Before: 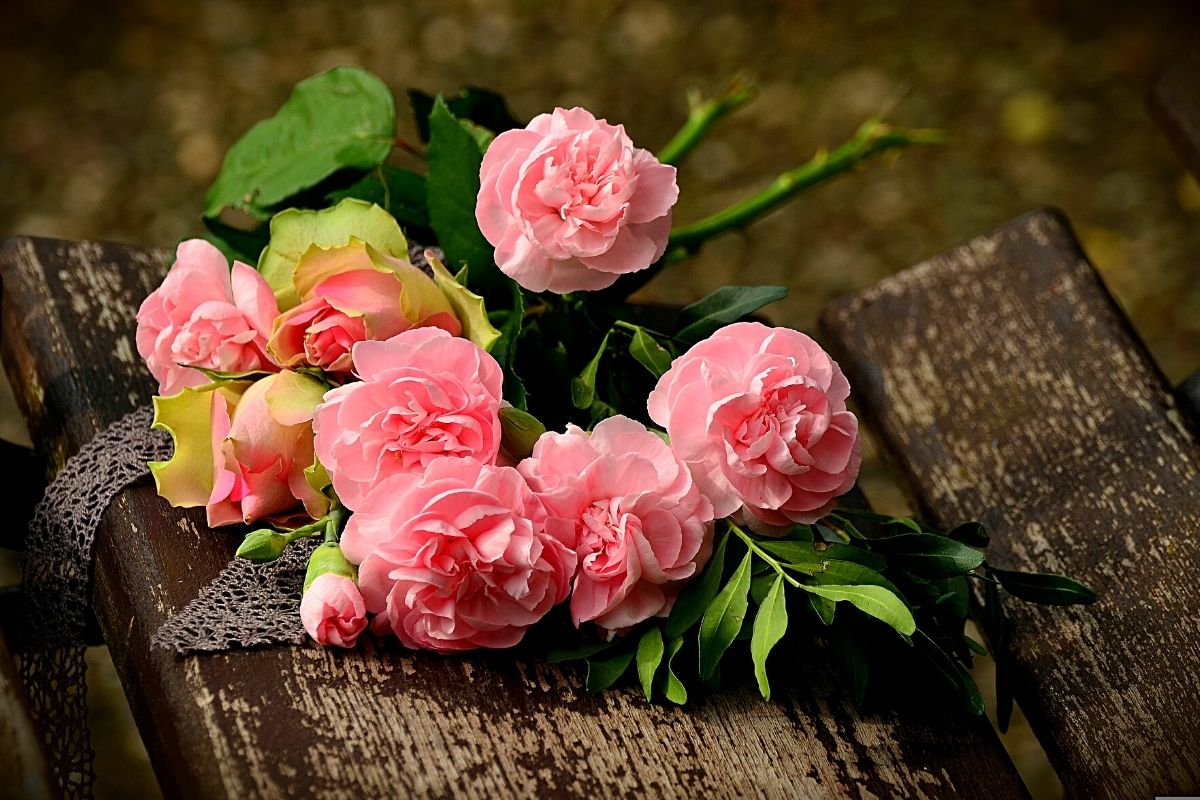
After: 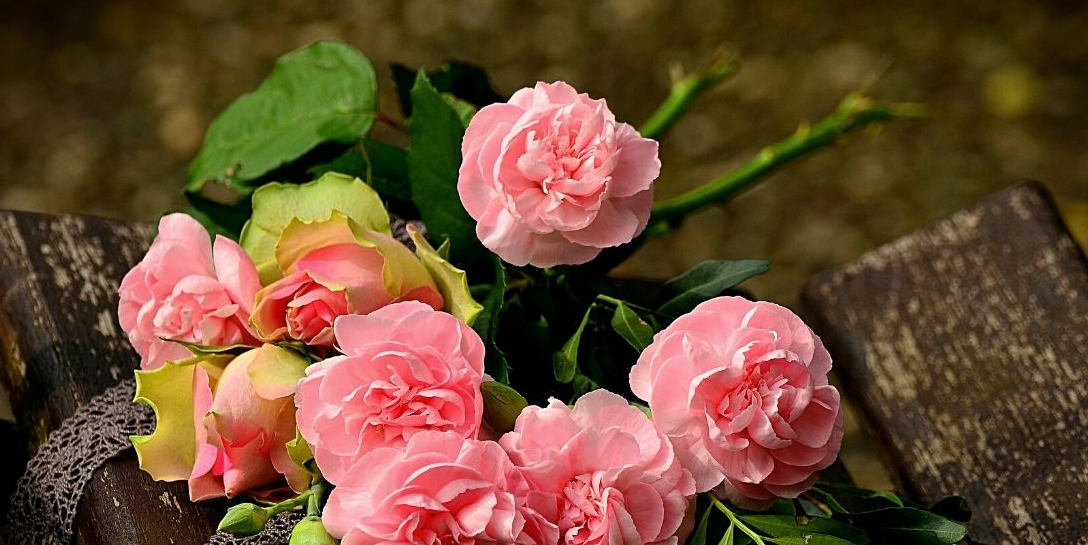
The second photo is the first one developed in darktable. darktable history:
levels: levels [0, 0.51, 1]
crop: left 1.563%, top 3.361%, right 7.746%, bottom 28.417%
